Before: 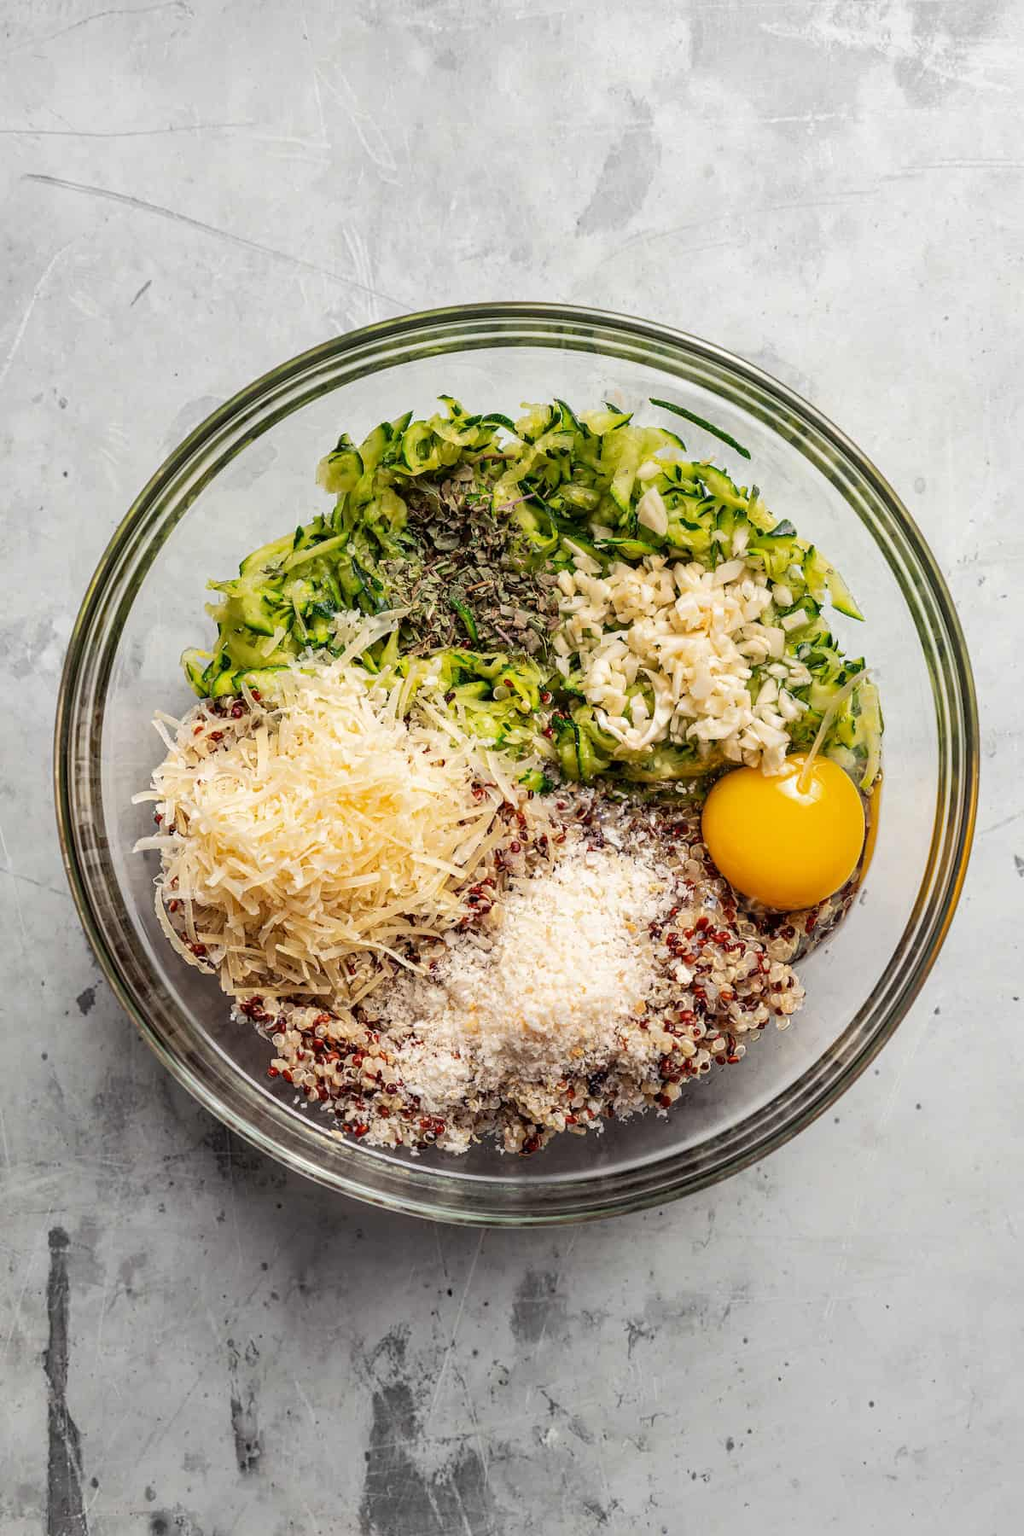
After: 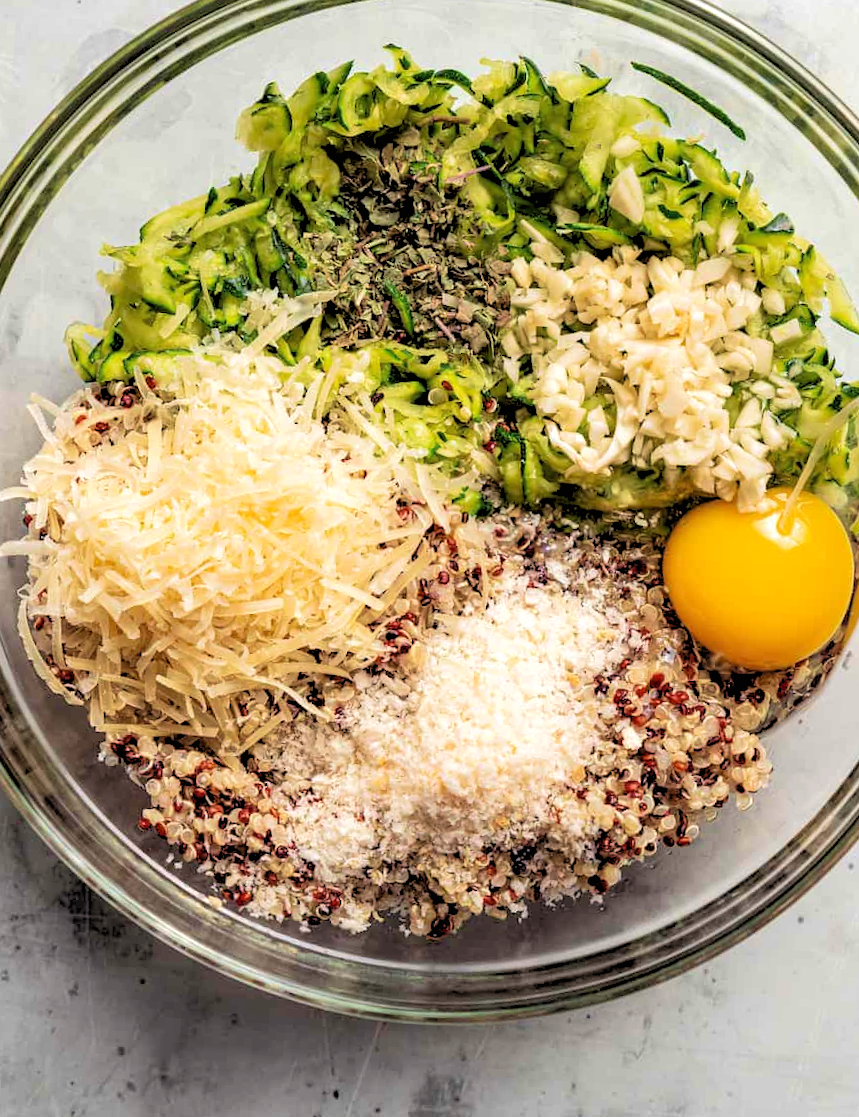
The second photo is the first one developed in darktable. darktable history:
rgb levels: levels [[0.013, 0.434, 0.89], [0, 0.5, 1], [0, 0.5, 1]]
local contrast: mode bilateral grid, contrast 100, coarseness 100, detail 91%, midtone range 0.2
crop and rotate: angle -3.37°, left 9.79%, top 20.73%, right 12.42%, bottom 11.82%
velvia: strength 36.57%
